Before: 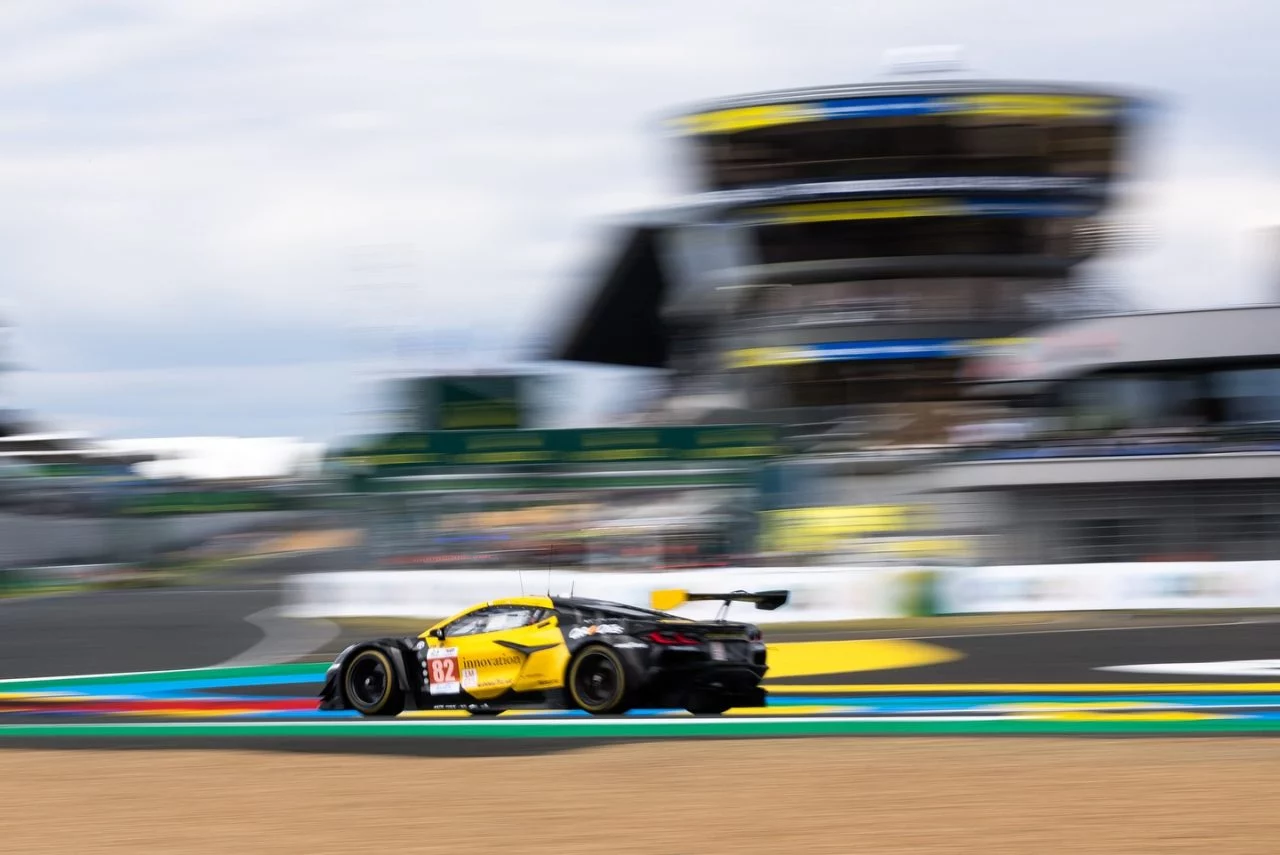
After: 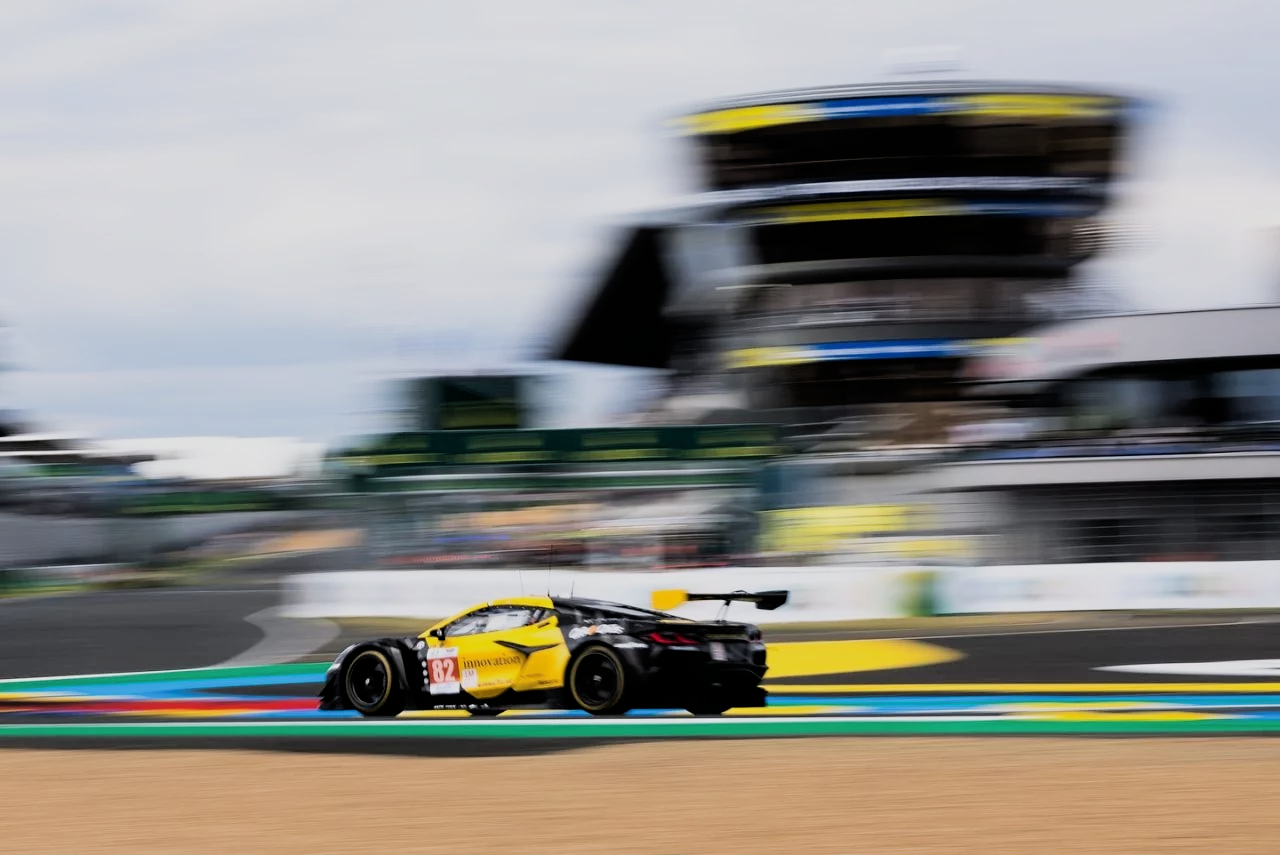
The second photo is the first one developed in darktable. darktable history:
sharpen: radius 5.325, amount 0.312, threshold 26.433
filmic rgb: black relative exposure -7.65 EV, white relative exposure 4.56 EV, hardness 3.61, contrast 1.25
